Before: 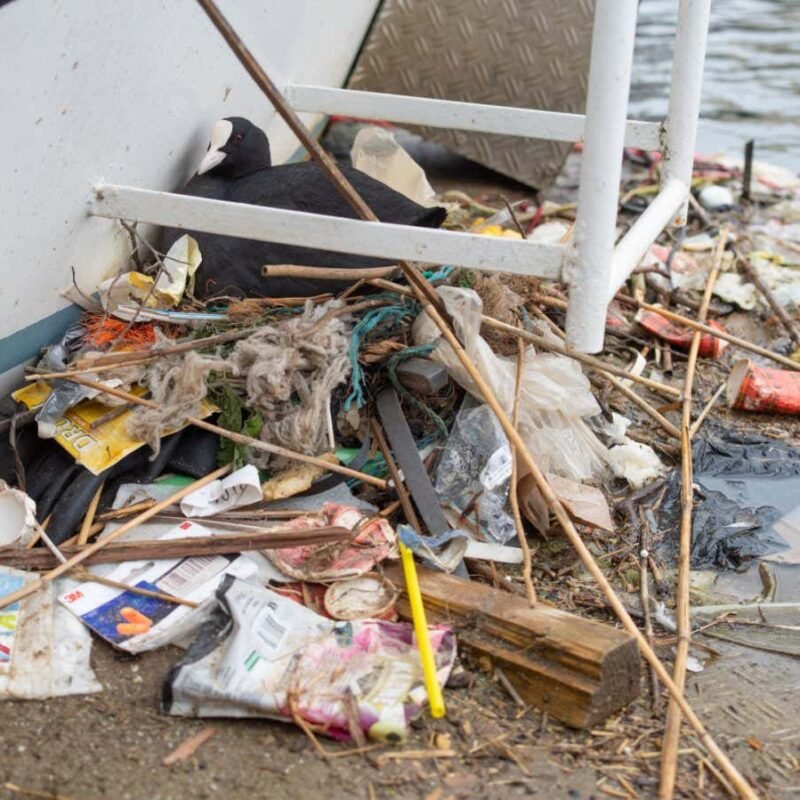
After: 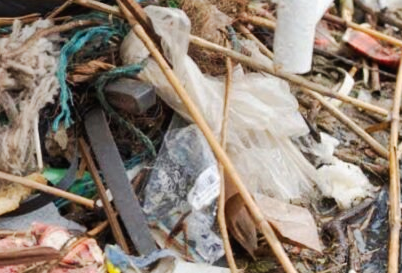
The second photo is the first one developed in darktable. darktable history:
crop: left 36.505%, top 35.046%, right 13.211%, bottom 30.801%
tone equalizer: edges refinement/feathering 500, mask exposure compensation -1.57 EV, preserve details no
tone curve: curves: ch0 [(0, 0.01) (0.037, 0.032) (0.131, 0.108) (0.275, 0.256) (0.483, 0.512) (0.61, 0.665) (0.696, 0.742) (0.792, 0.819) (0.911, 0.925) (0.997, 0.995)]; ch1 [(0, 0) (0.308, 0.29) (0.425, 0.411) (0.492, 0.488) (0.507, 0.503) (0.53, 0.532) (0.573, 0.586) (0.683, 0.702) (0.746, 0.77) (1, 1)]; ch2 [(0, 0) (0.246, 0.233) (0.36, 0.352) (0.415, 0.415) (0.485, 0.487) (0.502, 0.504) (0.525, 0.518) (0.539, 0.539) (0.587, 0.594) (0.636, 0.652) (0.711, 0.729) (0.845, 0.855) (0.998, 0.977)], preserve colors none
